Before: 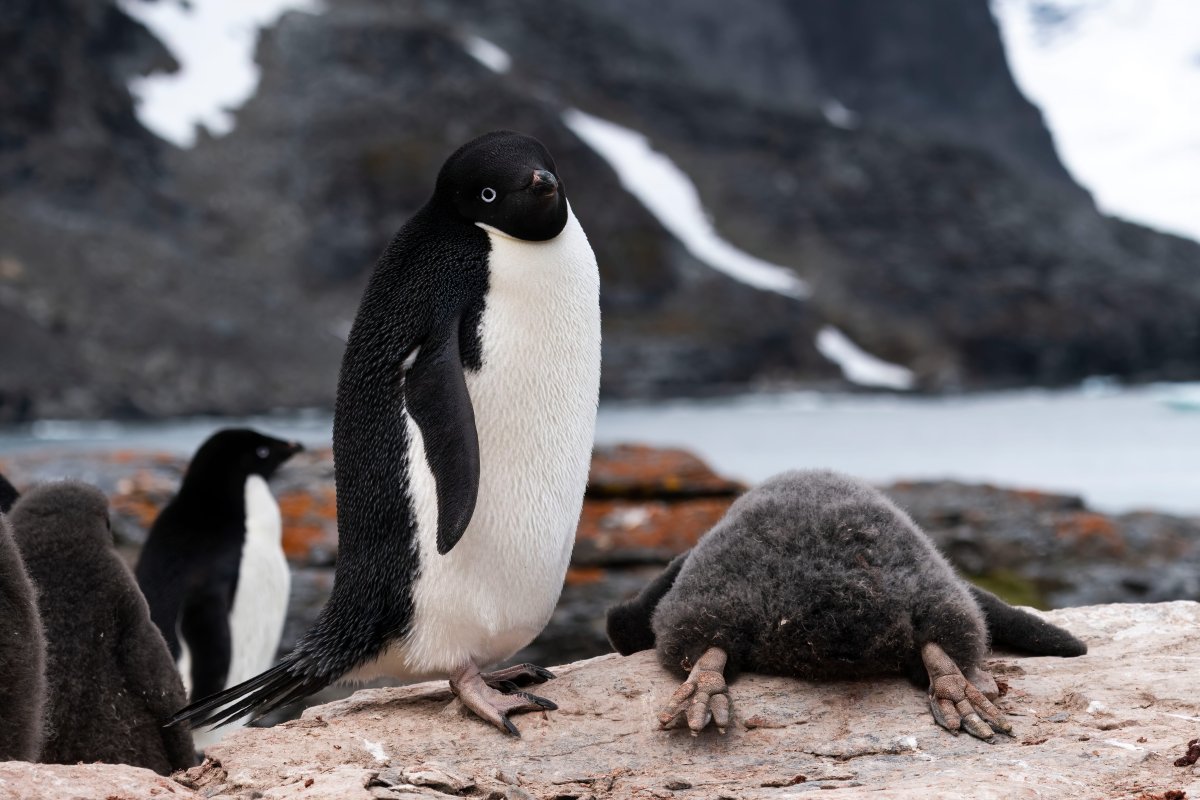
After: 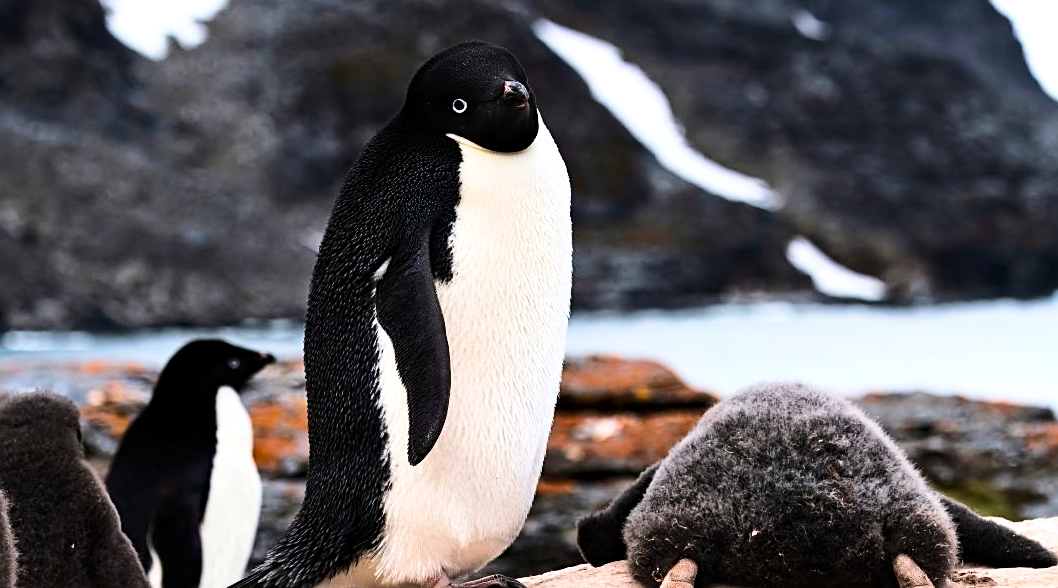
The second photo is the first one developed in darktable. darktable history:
crop and rotate: left 2.42%, top 11.126%, right 9.342%, bottom 15.277%
sharpen: on, module defaults
velvia: on, module defaults
haze removal: compatibility mode true, adaptive false
tone equalizer: -8 EV -0.451 EV, -7 EV -0.396 EV, -6 EV -0.347 EV, -5 EV -0.233 EV, -3 EV 0.239 EV, -2 EV 0.309 EV, -1 EV 0.415 EV, +0 EV 0.393 EV, edges refinement/feathering 500, mask exposure compensation -1.57 EV, preserve details no
base curve: curves: ch0 [(0, 0) (0.028, 0.03) (0.121, 0.232) (0.46, 0.748) (0.859, 0.968) (1, 1)]
